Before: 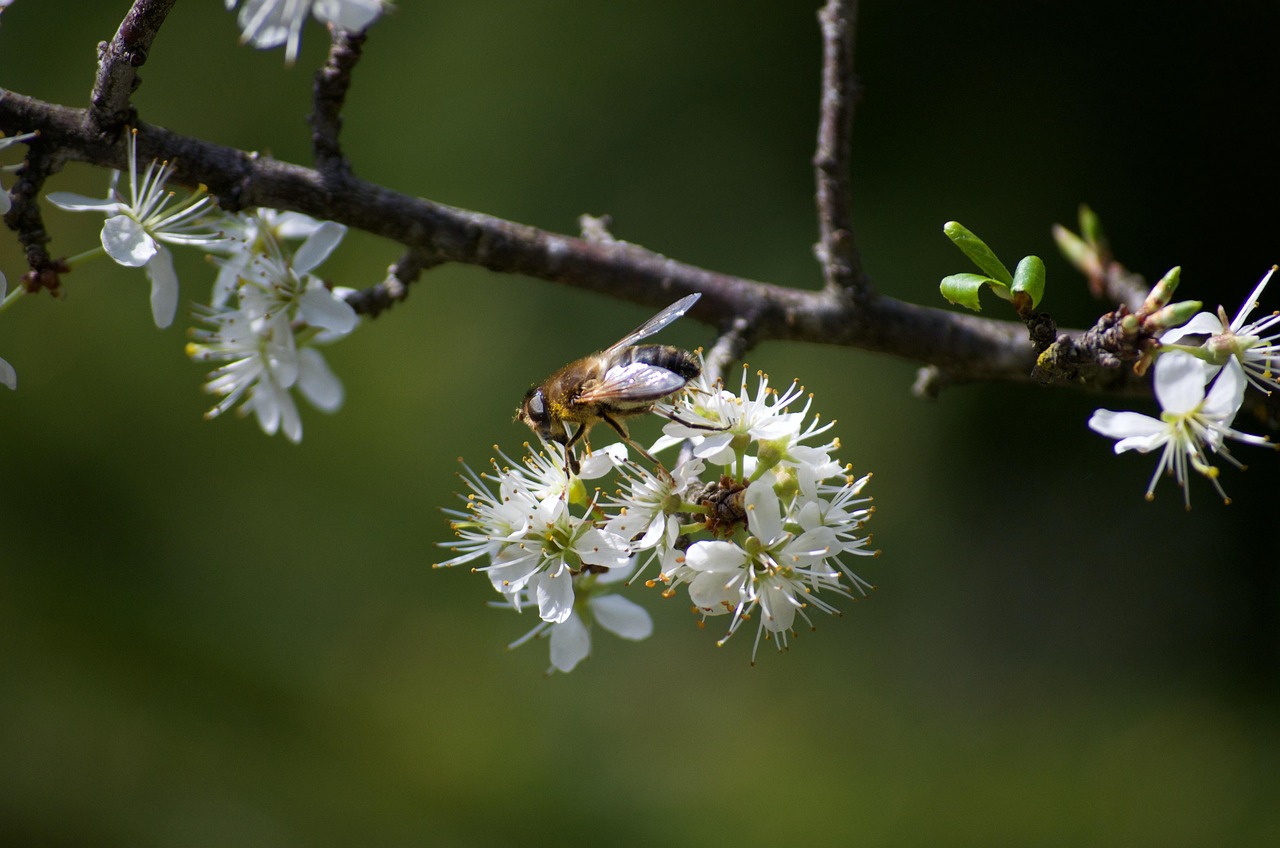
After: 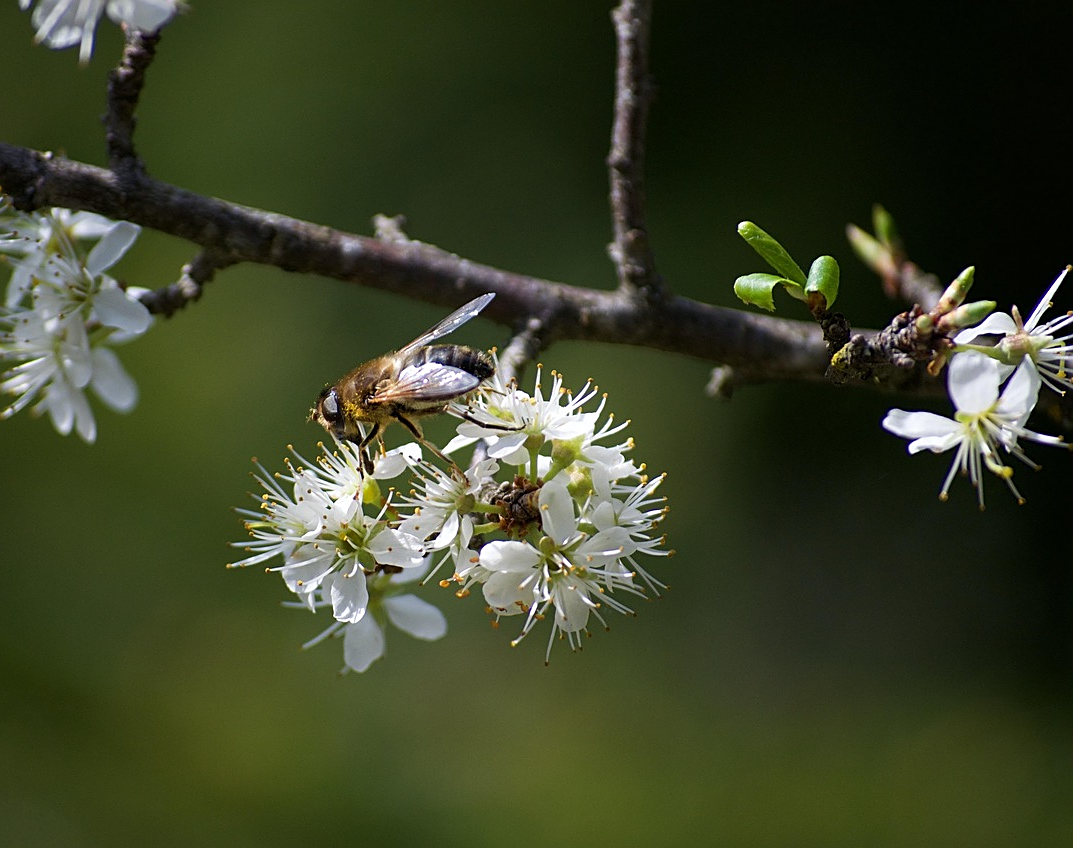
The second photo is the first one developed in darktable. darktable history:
crop: left 16.145%
sharpen: on, module defaults
